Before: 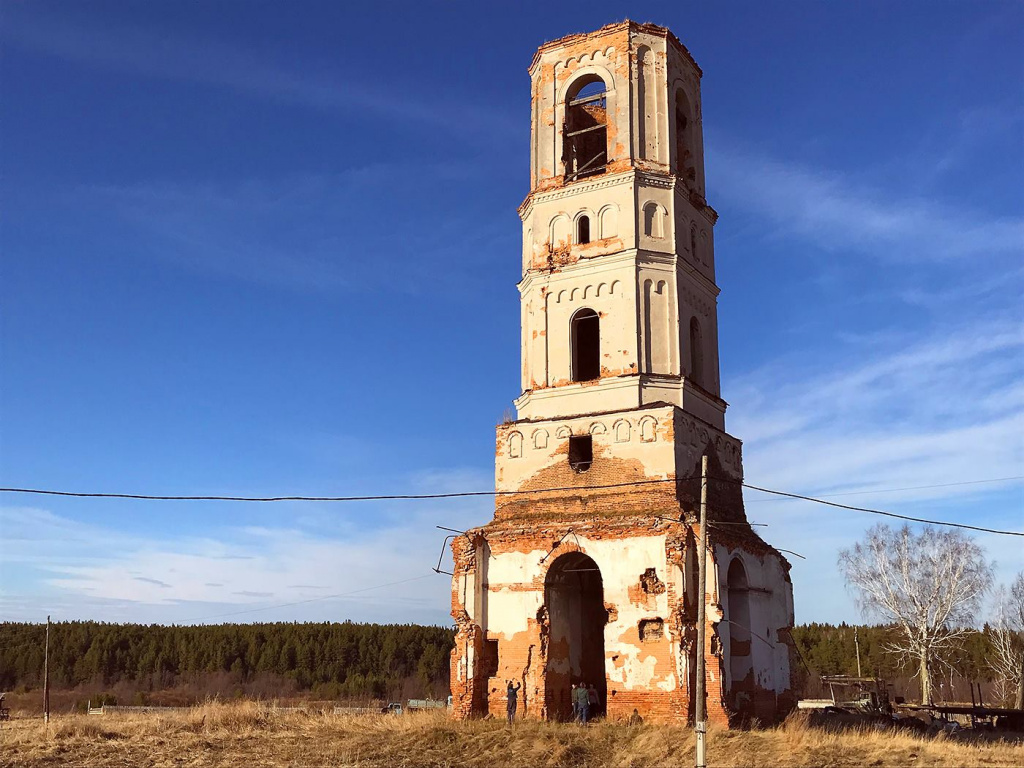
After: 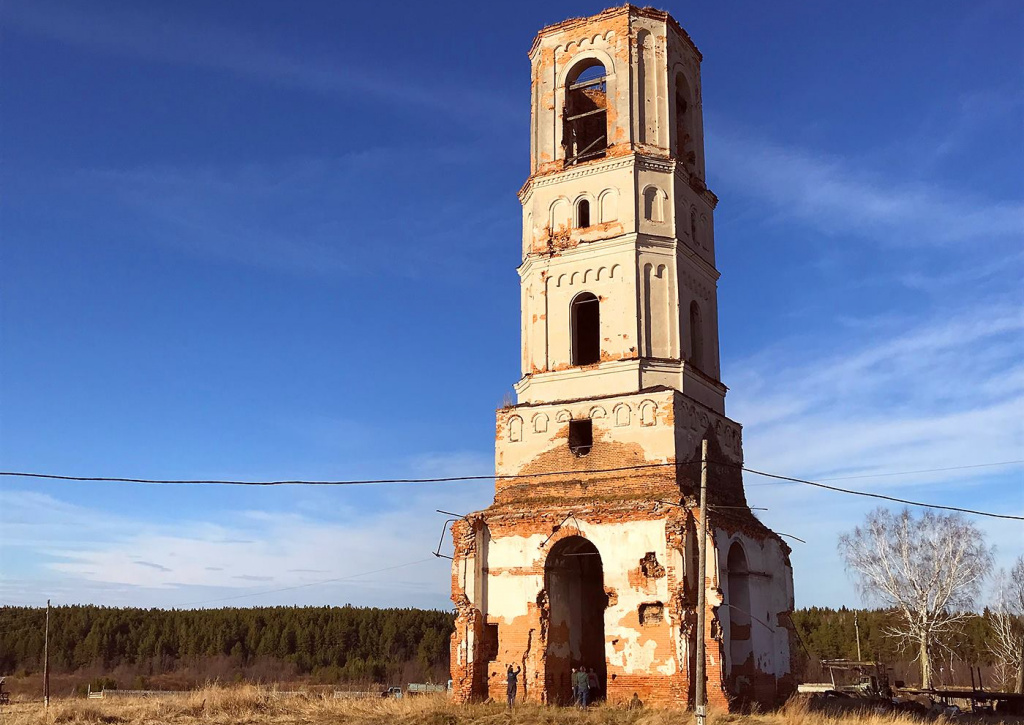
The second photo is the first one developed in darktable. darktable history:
crop and rotate: top 2.208%, bottom 3.283%
